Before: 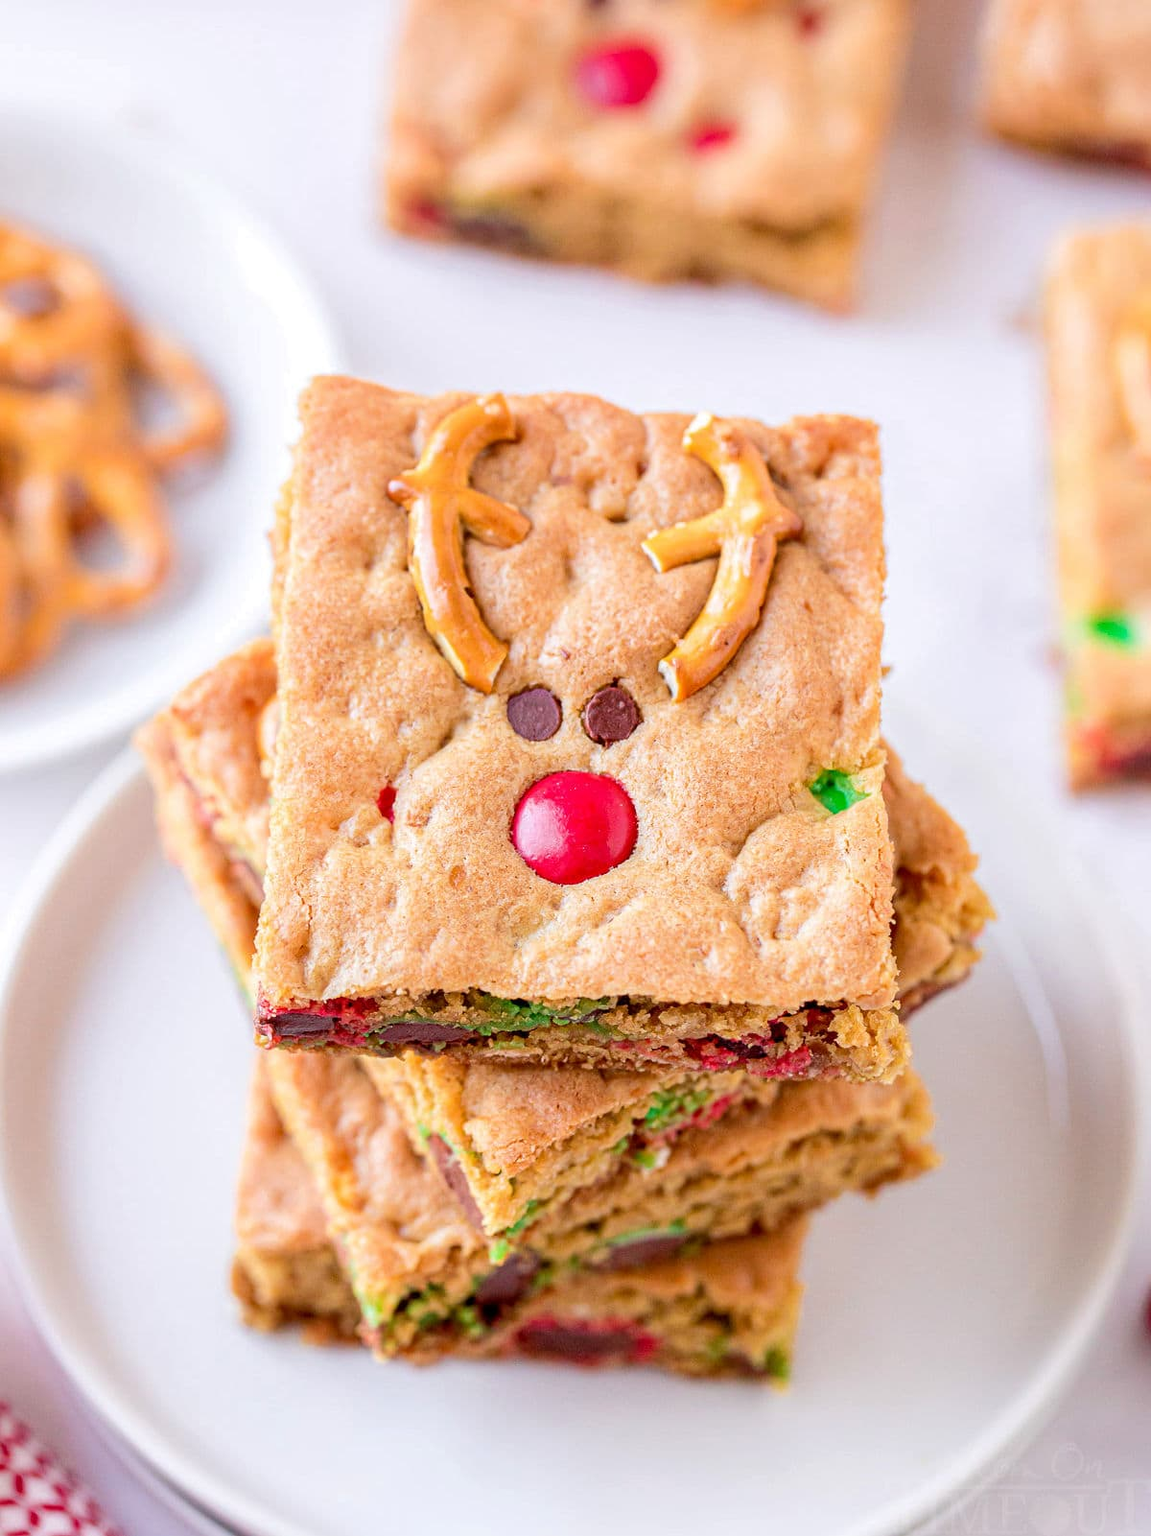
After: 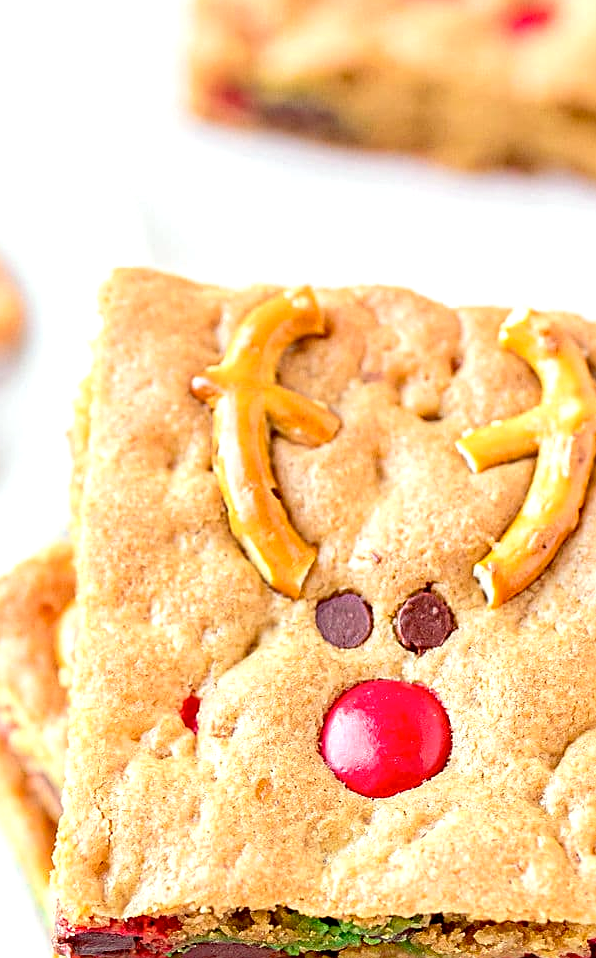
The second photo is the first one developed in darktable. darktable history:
sharpen: on, module defaults
color correction: highlights a* -4.41, highlights b* 7.19
exposure: black level correction 0.004, exposure 0.414 EV, compensate highlight preservation false
crop: left 17.796%, top 7.804%, right 32.5%, bottom 32.338%
